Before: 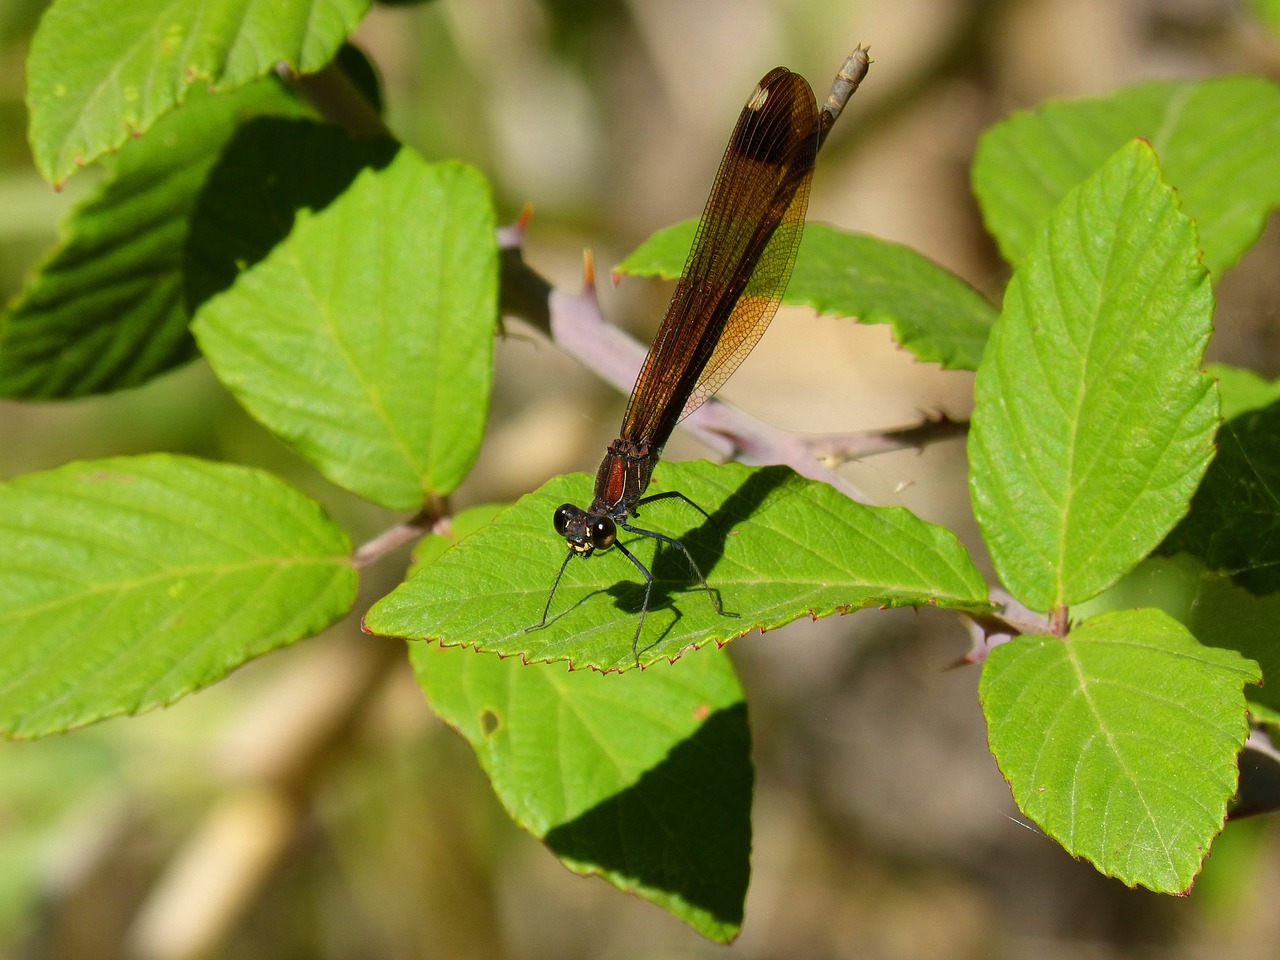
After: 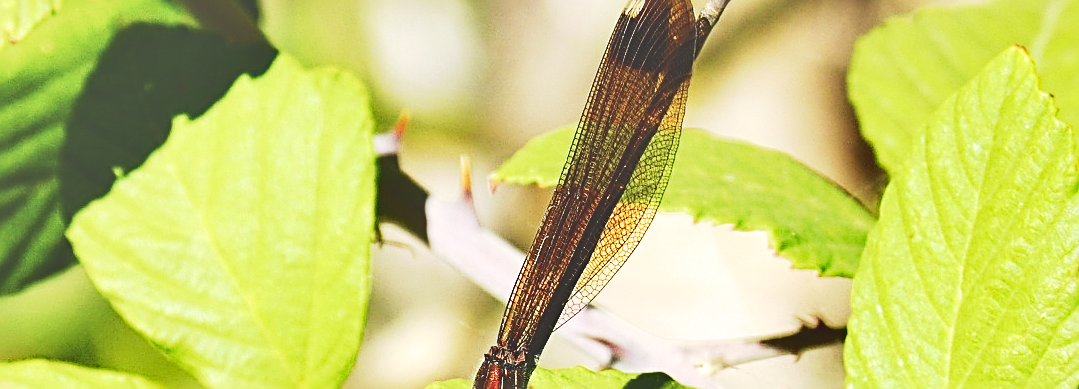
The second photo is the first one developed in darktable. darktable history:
exposure: black level correction -0.023, exposure 1.397 EV, compensate highlight preservation false
crop and rotate: left 9.642%, top 9.762%, right 6.01%, bottom 49.674%
base curve: curves: ch0 [(0, 0) (0.088, 0.125) (0.176, 0.251) (0.354, 0.501) (0.613, 0.749) (1, 0.877)], preserve colors none
sharpen: radius 3.029, amount 0.755
shadows and highlights: low approximation 0.01, soften with gaussian
